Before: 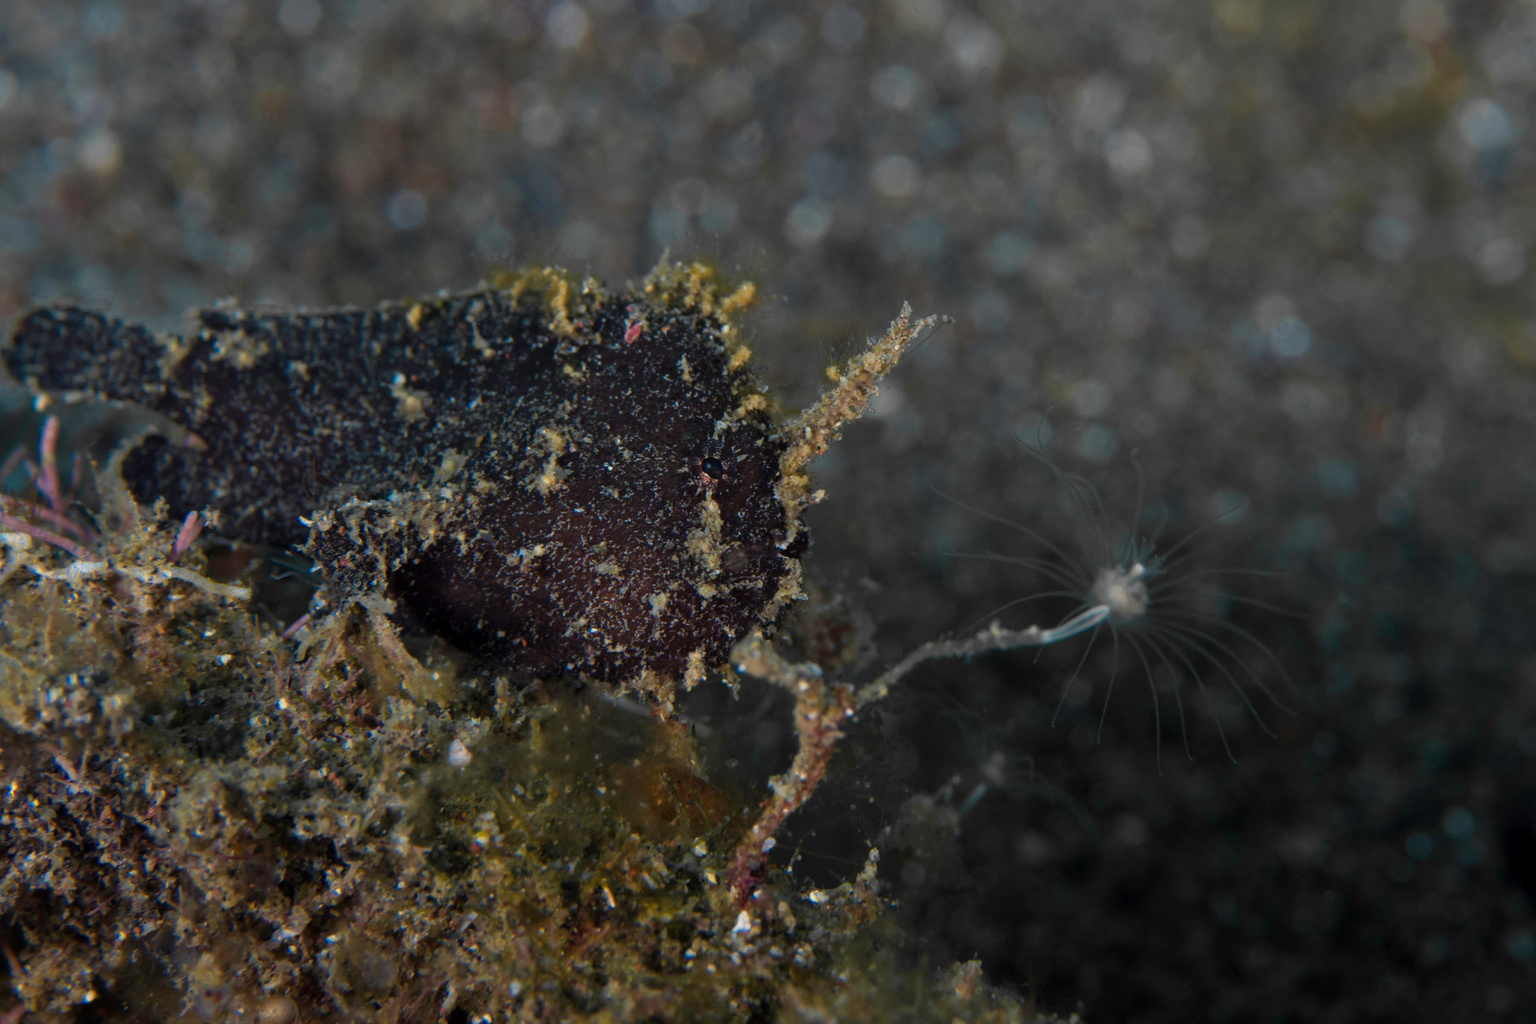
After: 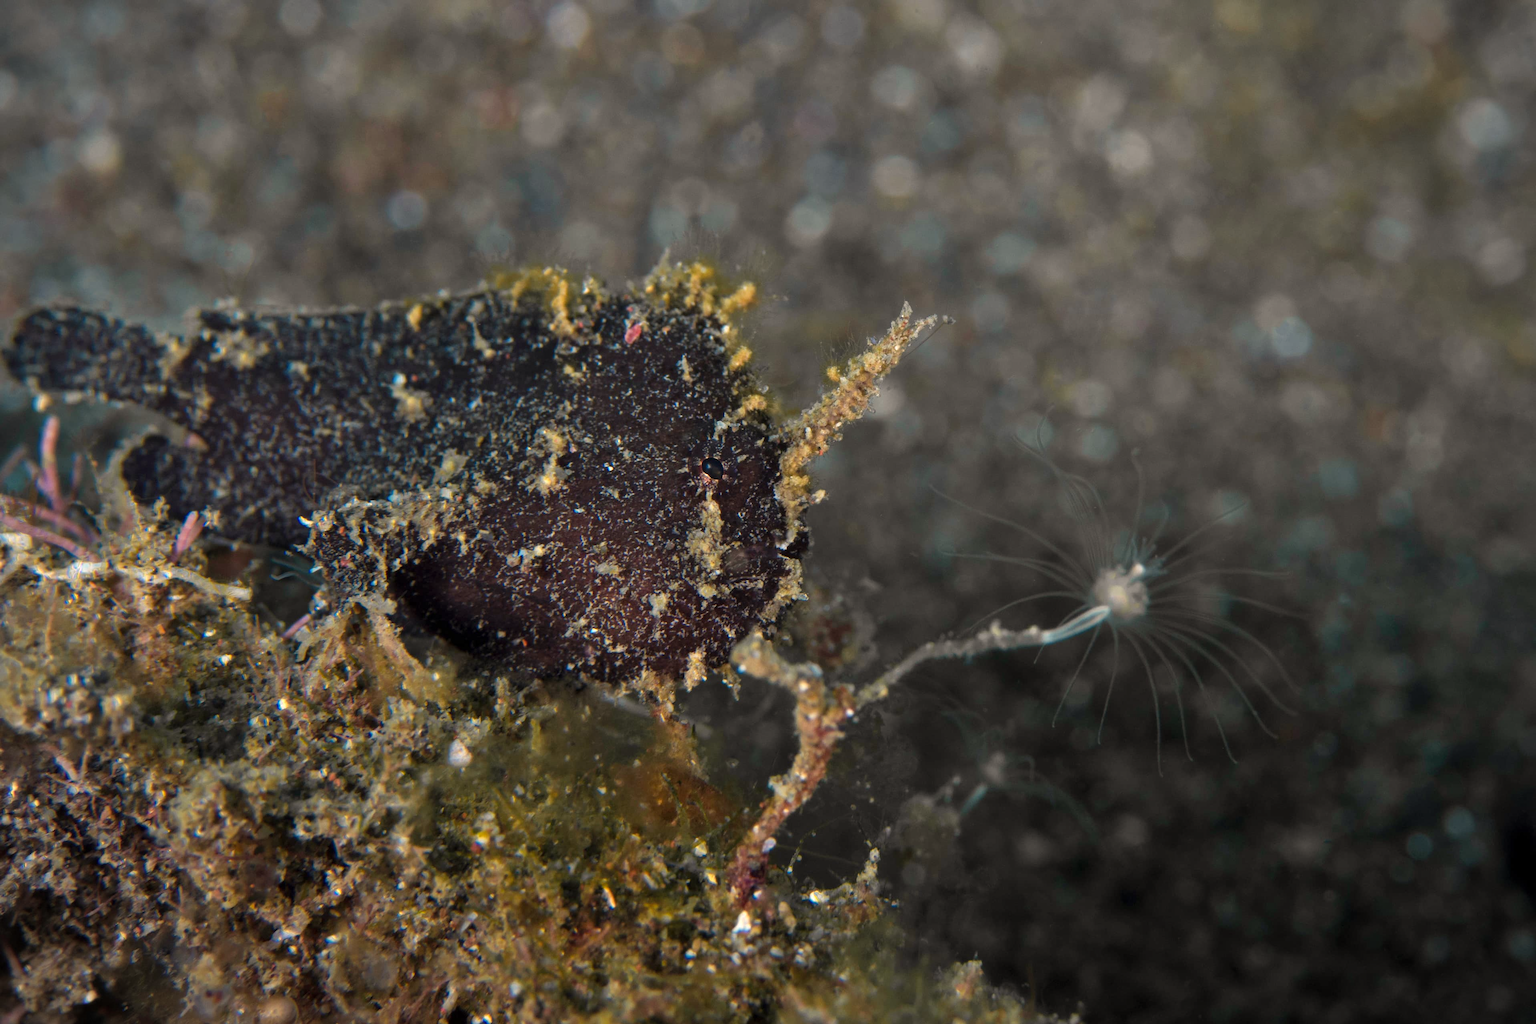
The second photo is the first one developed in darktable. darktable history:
vignetting: fall-off start 89.35%, fall-off radius 43.93%, width/height ratio 1.166
exposure: exposure 0.607 EV, compensate highlight preservation false
shadows and highlights: shadows 25.35, highlights -47.9, soften with gaussian
color calibration: output R [1.003, 0.027, -0.041, 0], output G [-0.018, 1.043, -0.038, 0], output B [0.071, -0.086, 1.017, 0], x 0.33, y 0.344, temperature 5648.58 K
